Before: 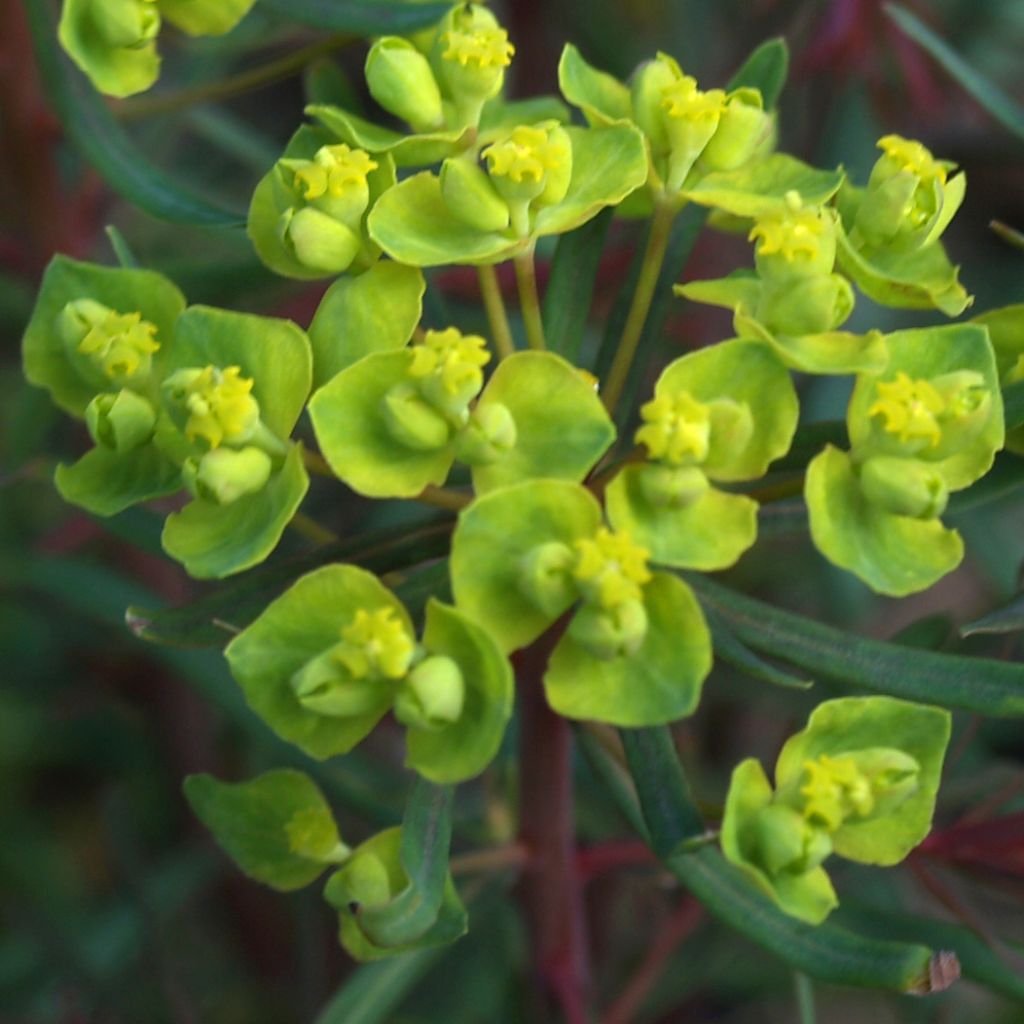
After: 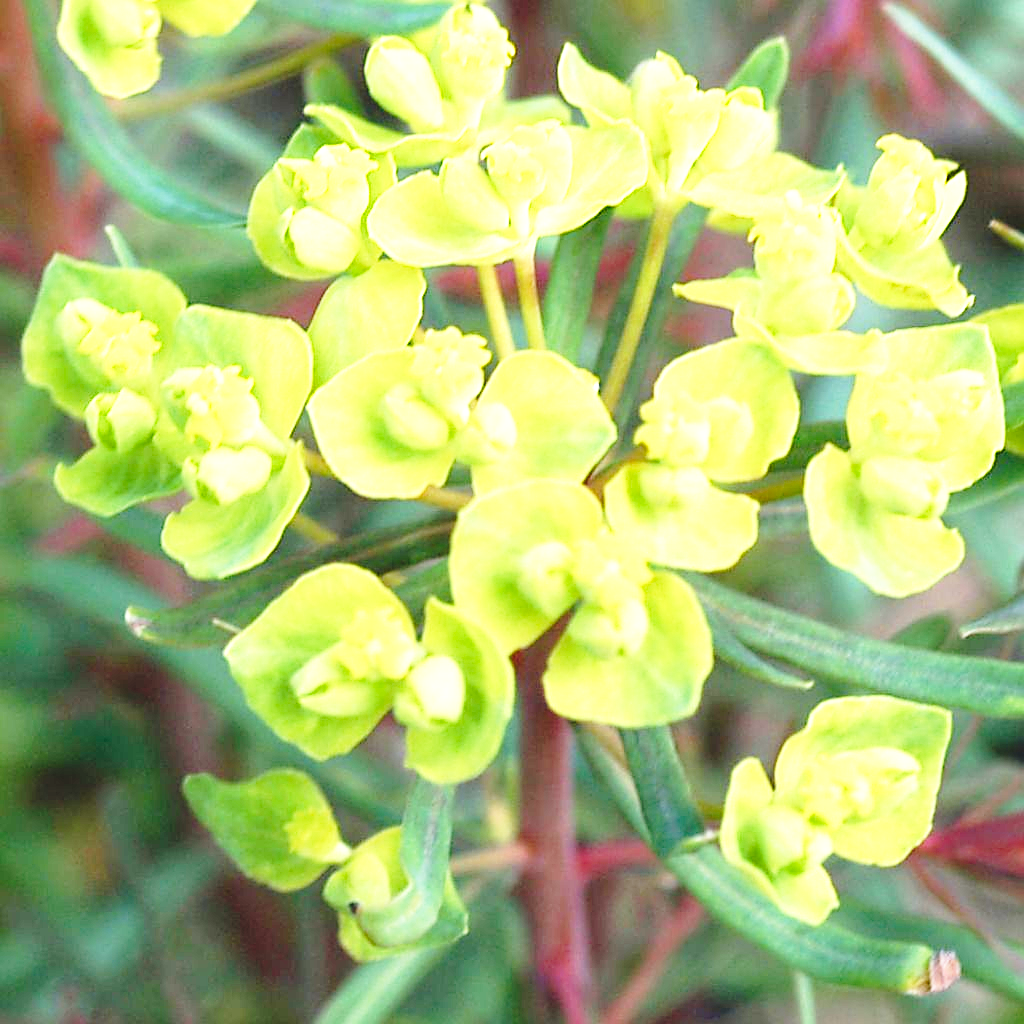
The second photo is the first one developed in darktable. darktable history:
exposure: black level correction 0, exposure 1.742 EV, compensate exposure bias true, compensate highlight preservation false
base curve: curves: ch0 [(0, 0) (0.028, 0.03) (0.121, 0.232) (0.46, 0.748) (0.859, 0.968) (1, 1)], preserve colors none
sharpen: amount 0.579
